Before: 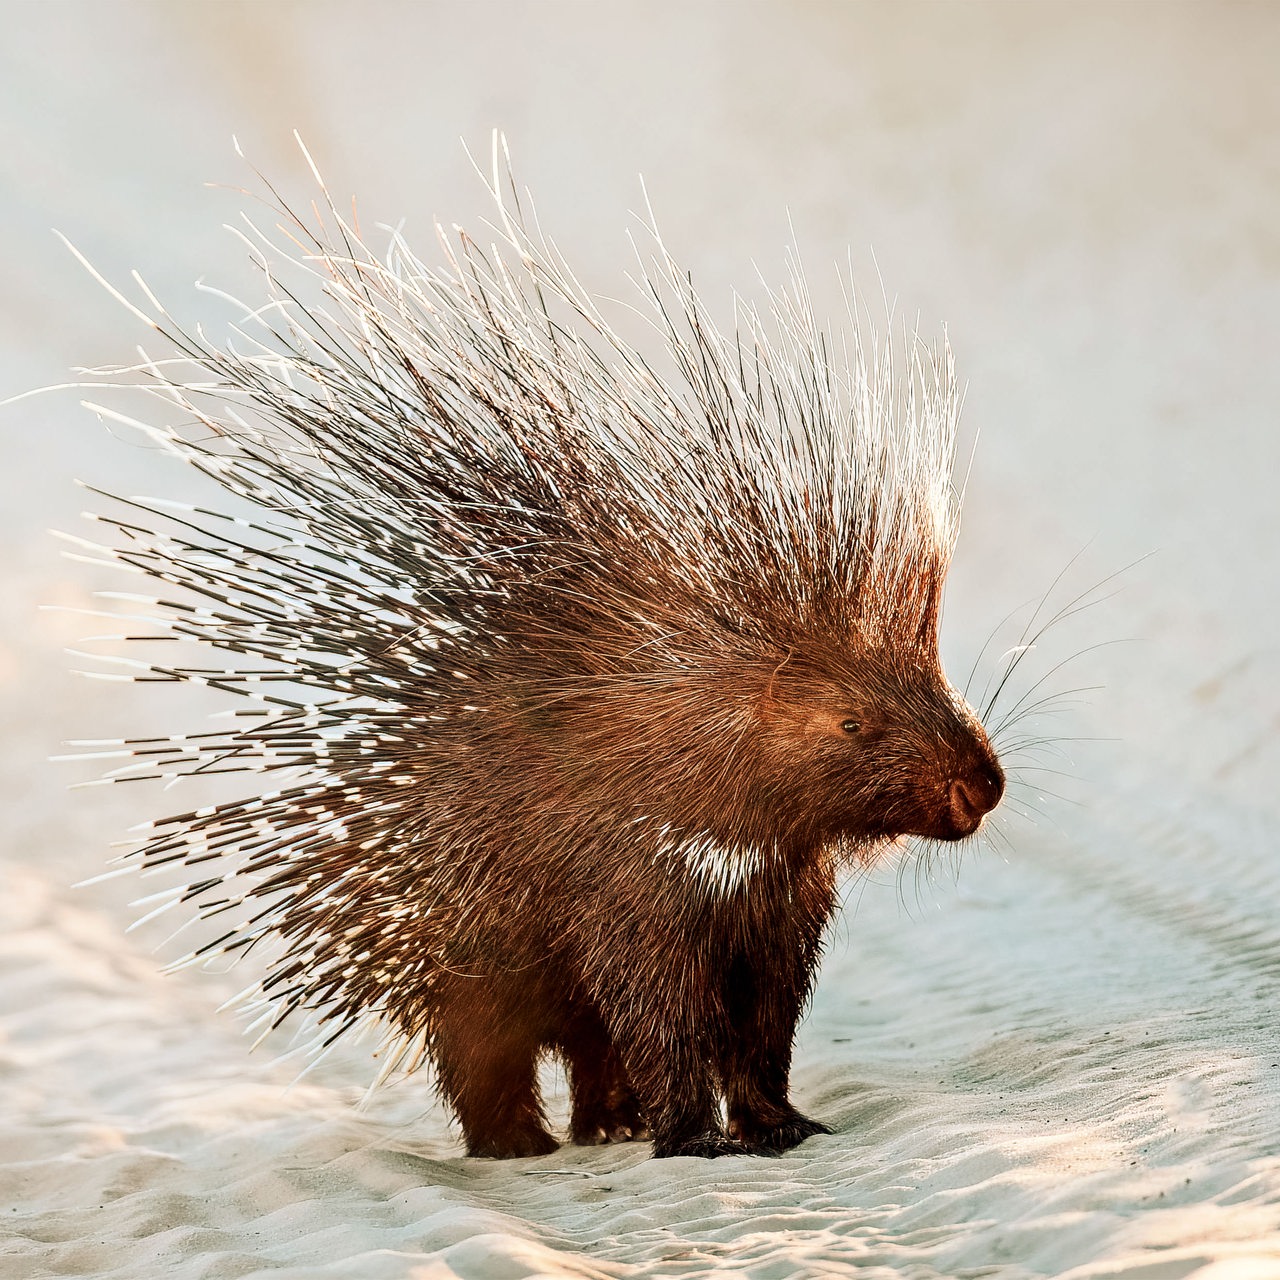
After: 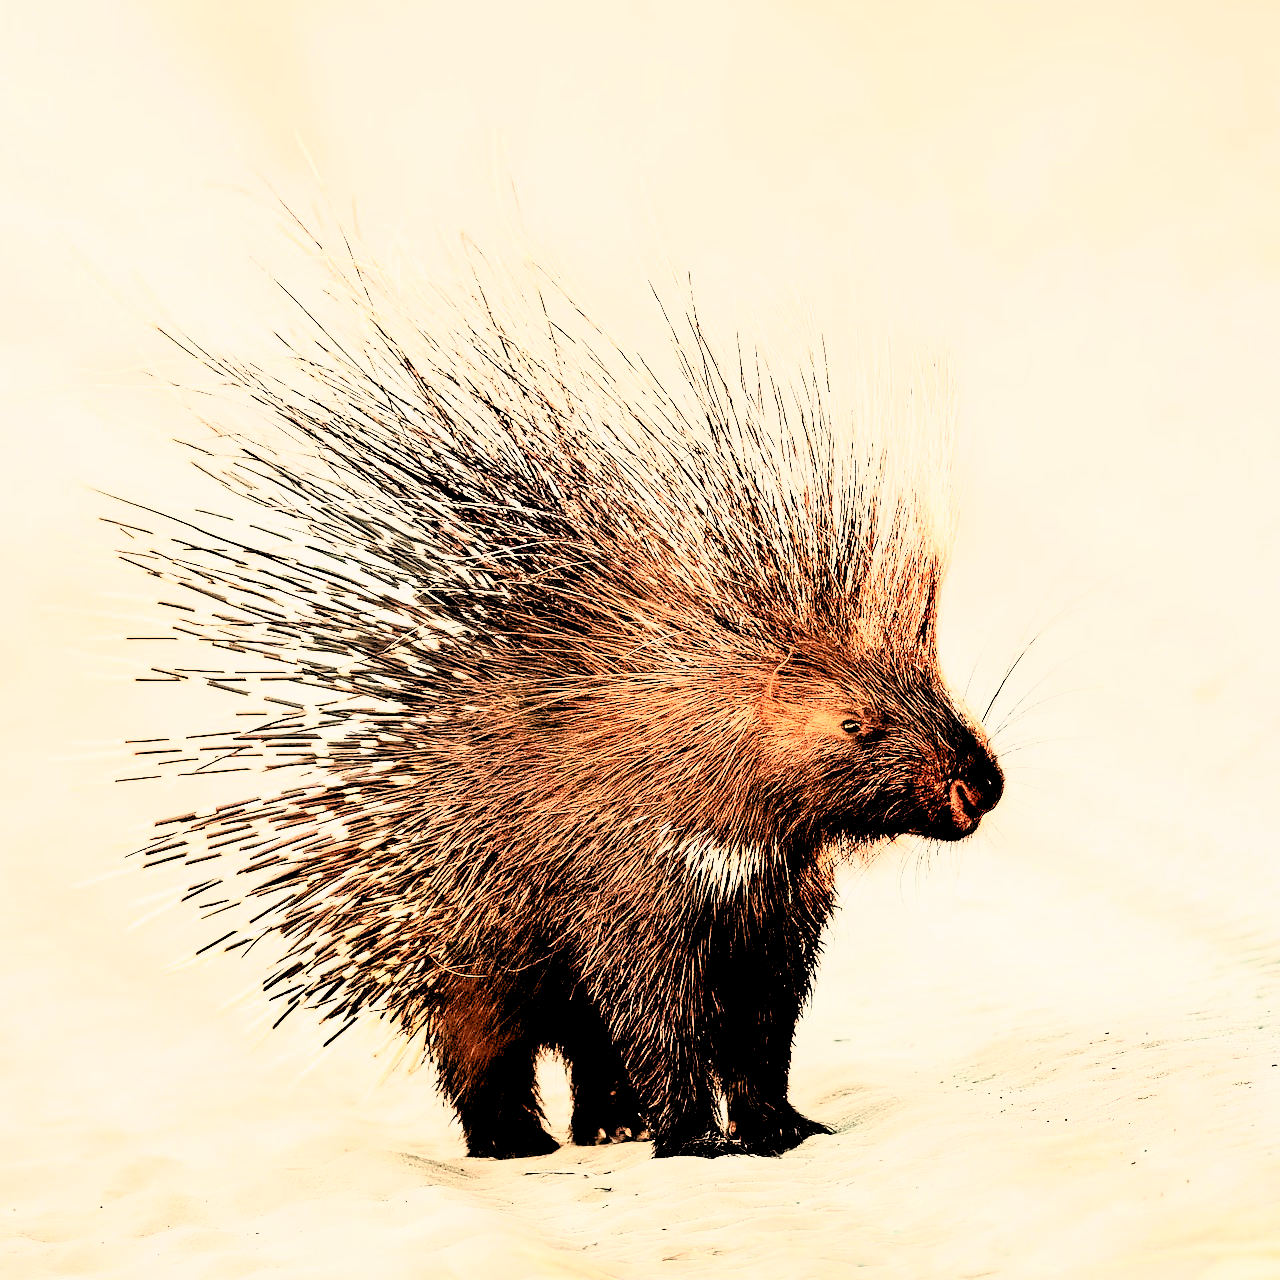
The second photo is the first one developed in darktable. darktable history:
white balance: red 1.127, blue 0.943
rgb levels: levels [[0.027, 0.429, 0.996], [0, 0.5, 1], [0, 0.5, 1]]
contrast brightness saturation: contrast 0.62, brightness 0.34, saturation 0.14
